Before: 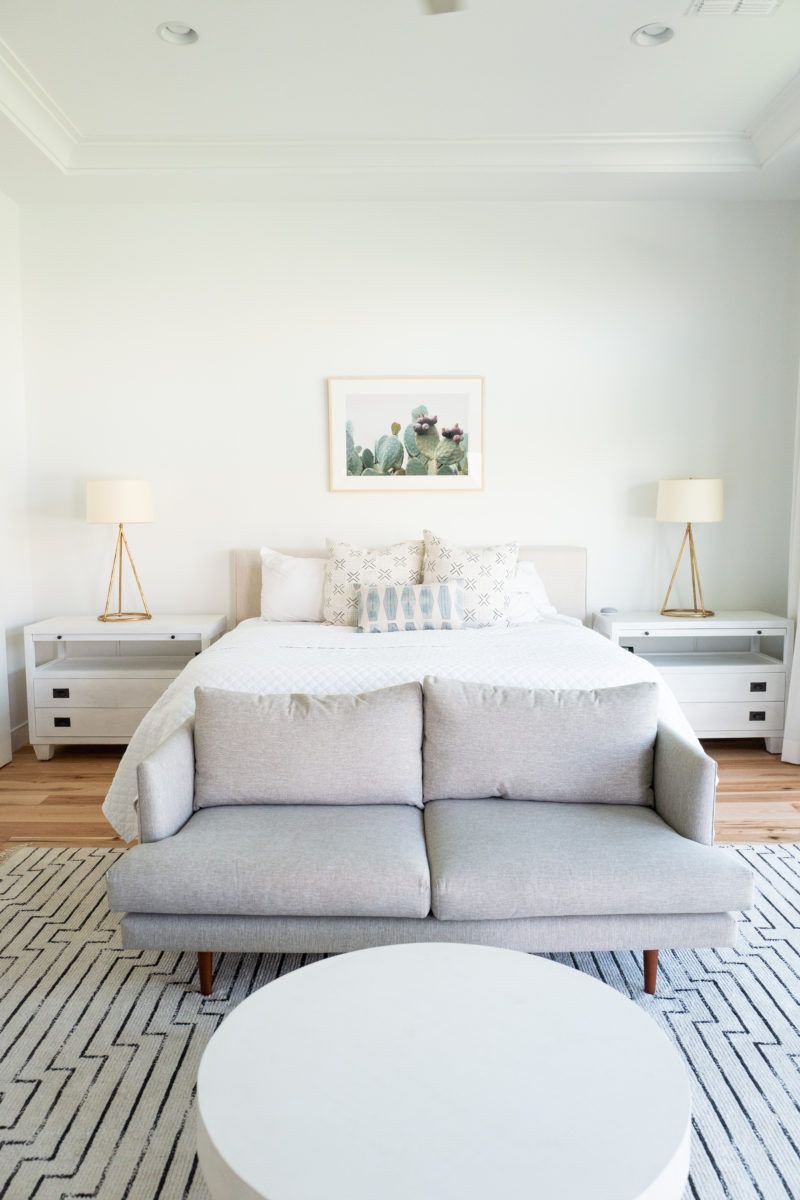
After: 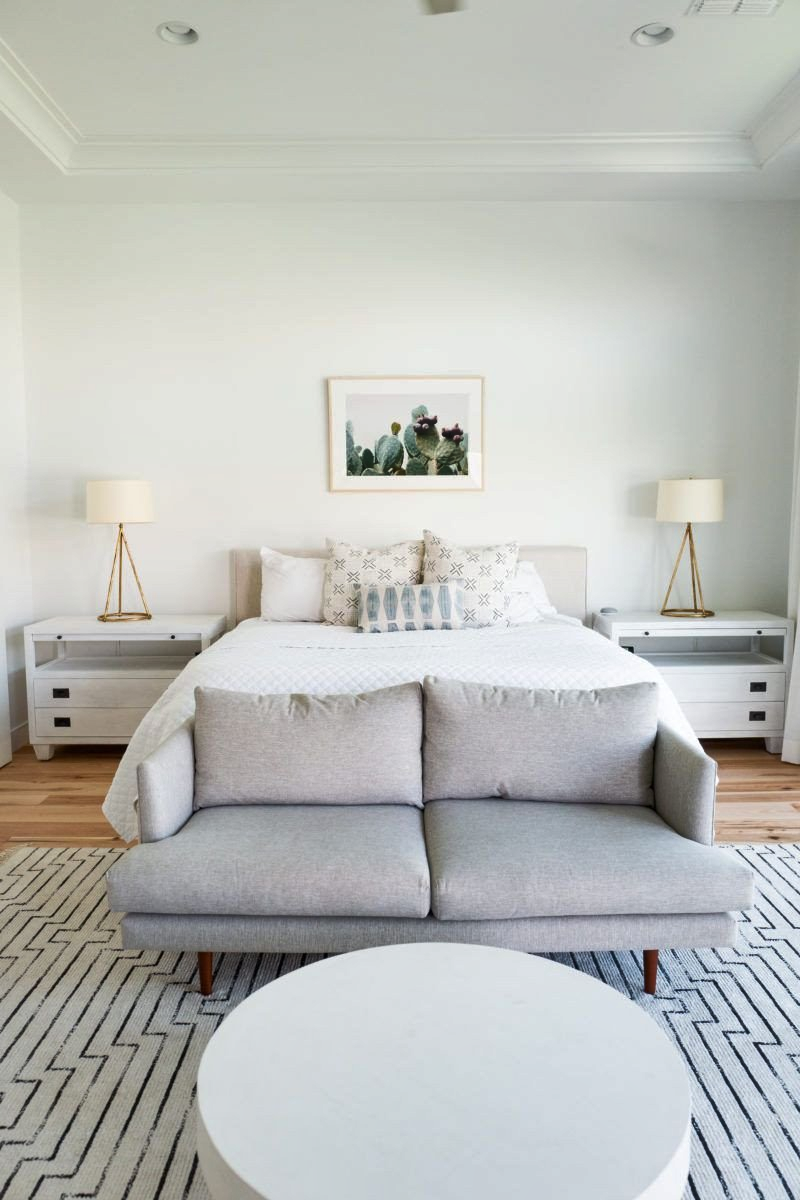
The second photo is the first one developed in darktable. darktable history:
shadows and highlights: white point adjustment 0.033, soften with gaussian
